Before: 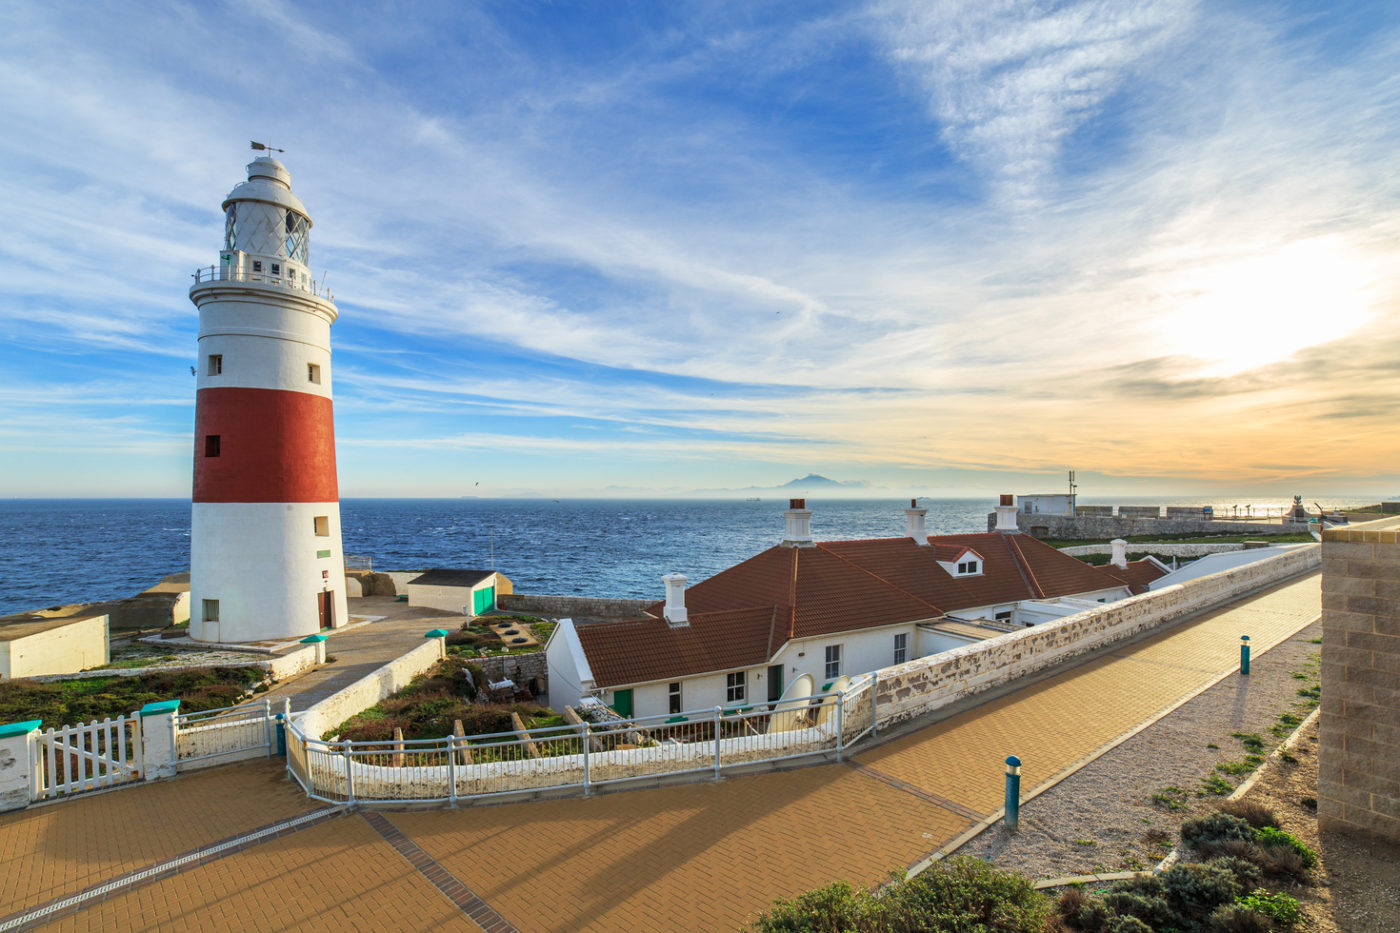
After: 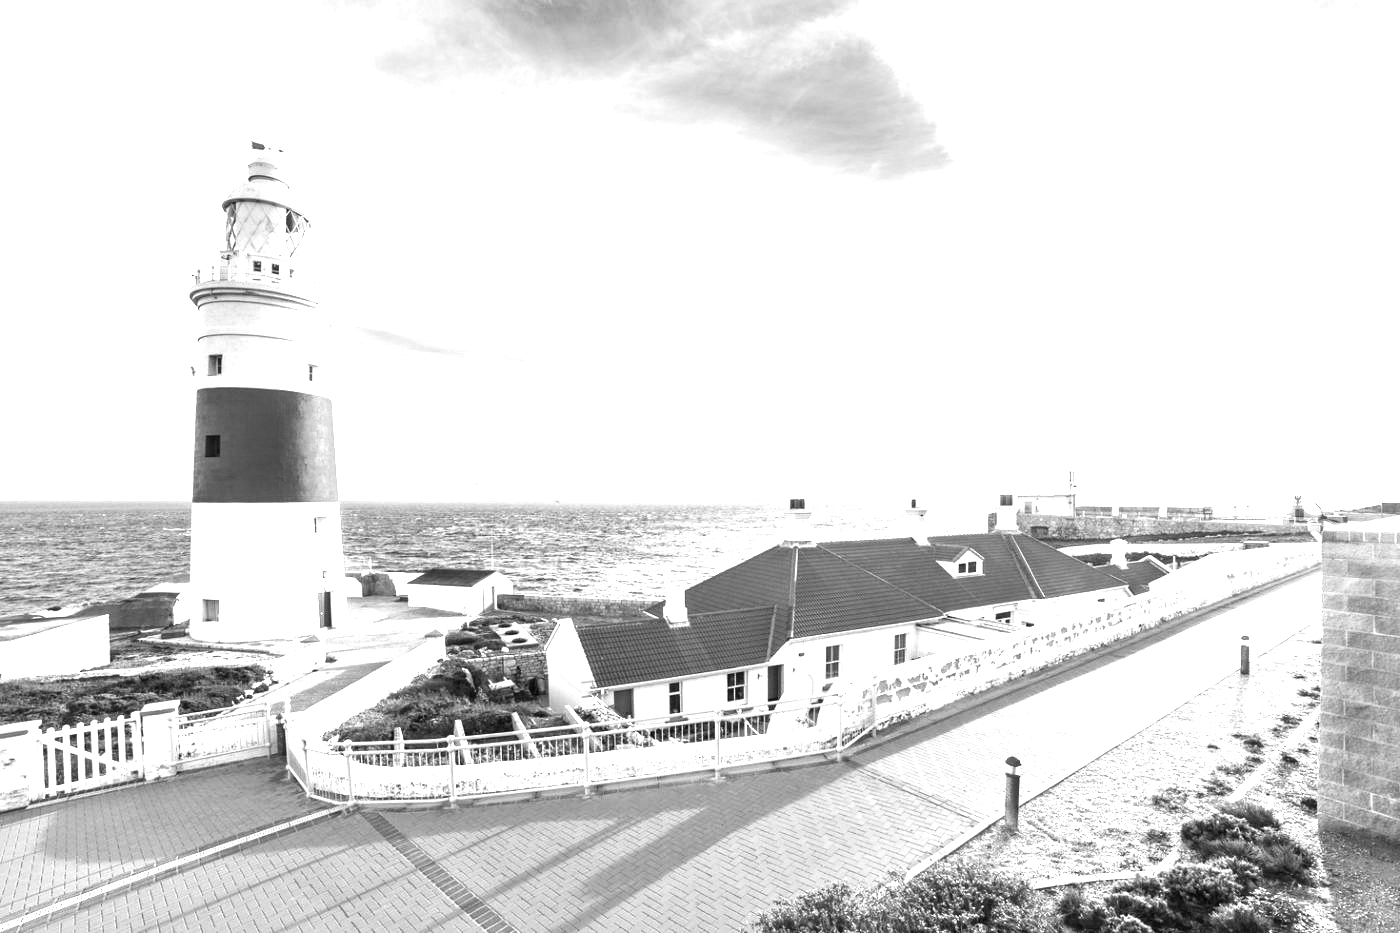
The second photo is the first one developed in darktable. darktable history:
monochrome: a 0, b 0, size 0.5, highlights 0.57
exposure: black level correction 0, exposure 1.9 EV, compensate highlight preservation false
tone equalizer: -8 EV -0.417 EV, -7 EV -0.389 EV, -6 EV -0.333 EV, -5 EV -0.222 EV, -3 EV 0.222 EV, -2 EV 0.333 EV, -1 EV 0.389 EV, +0 EV 0.417 EV, edges refinement/feathering 500, mask exposure compensation -1.57 EV, preserve details no
